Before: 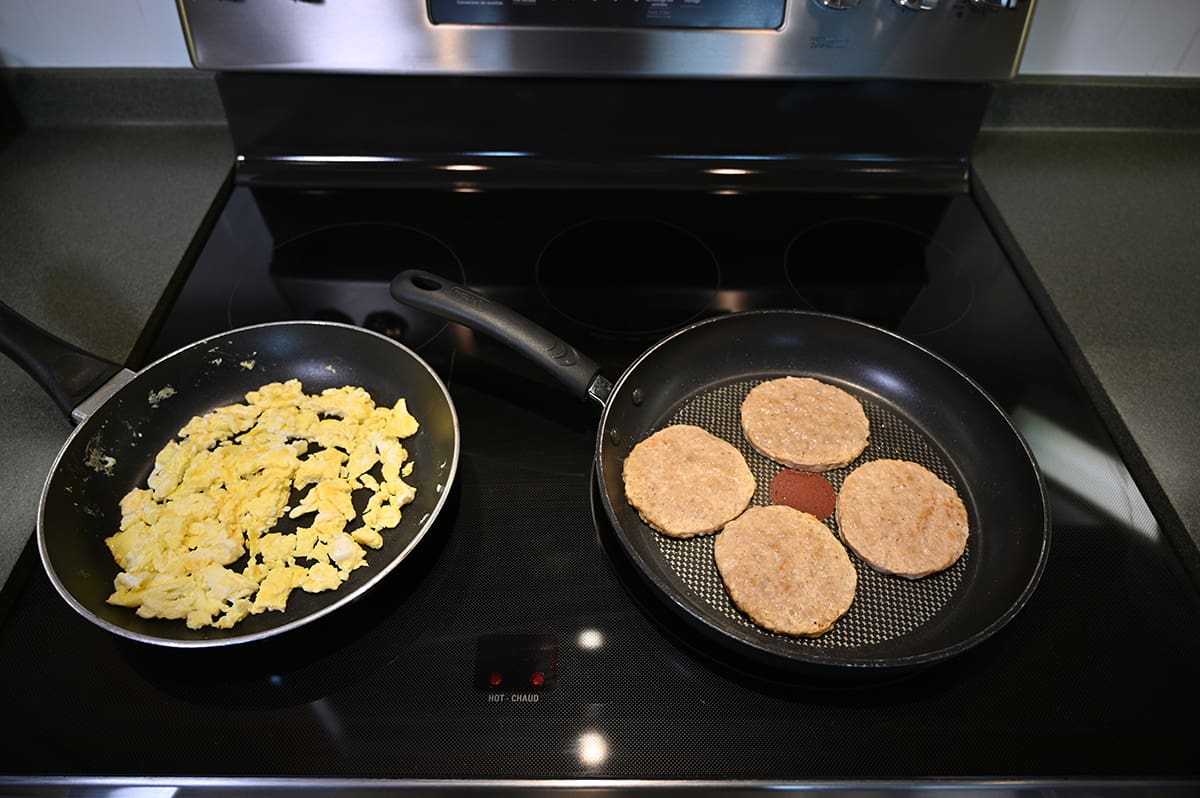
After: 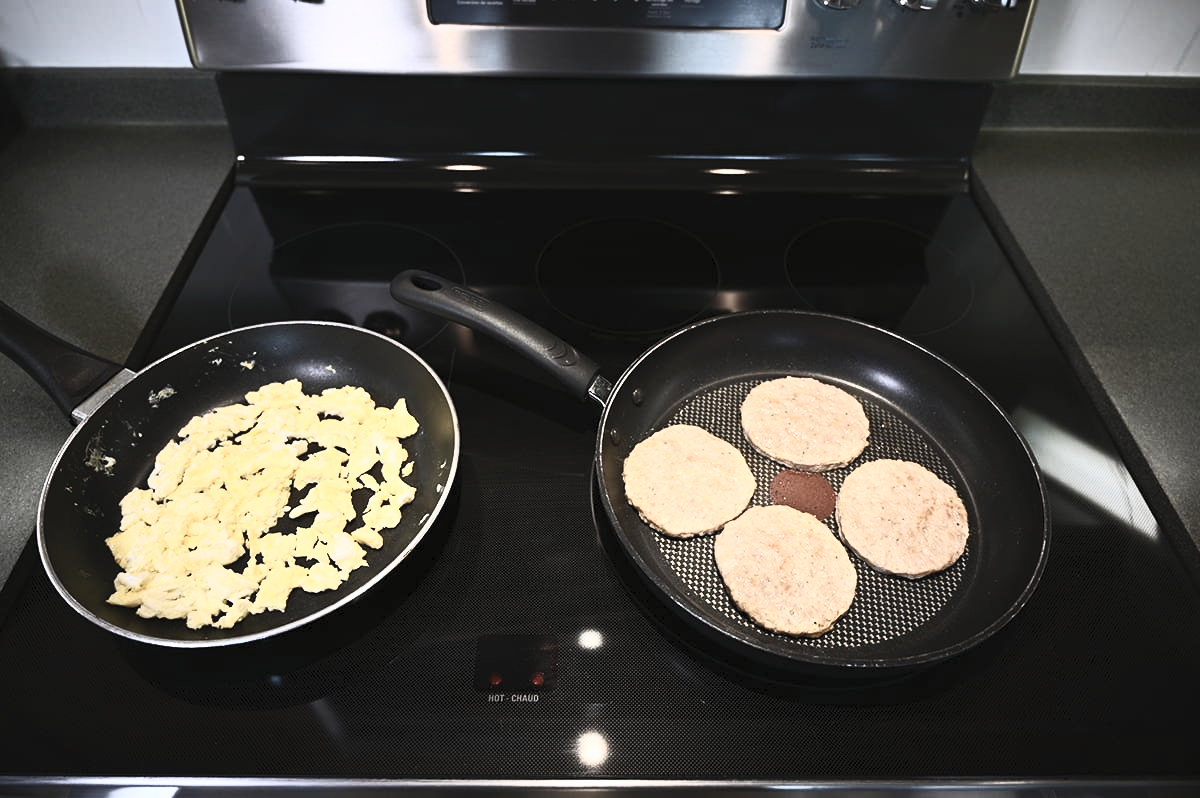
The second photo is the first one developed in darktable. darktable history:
exposure: exposure -0.28 EV, compensate highlight preservation false
contrast brightness saturation: contrast 0.572, brightness 0.566, saturation -0.343
